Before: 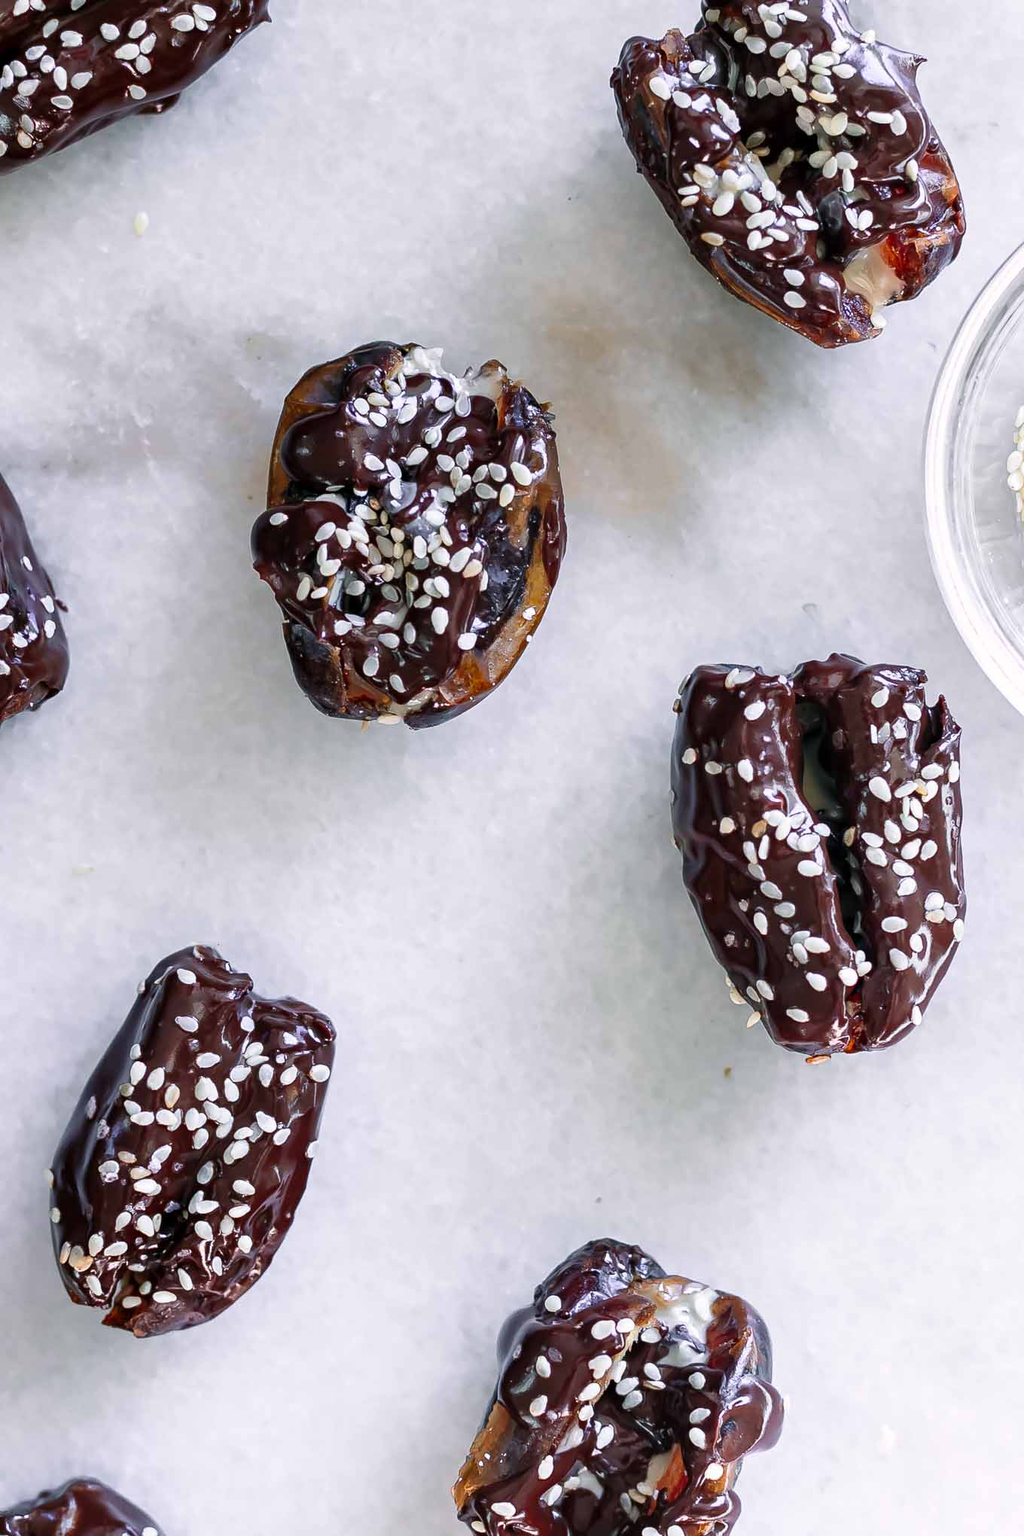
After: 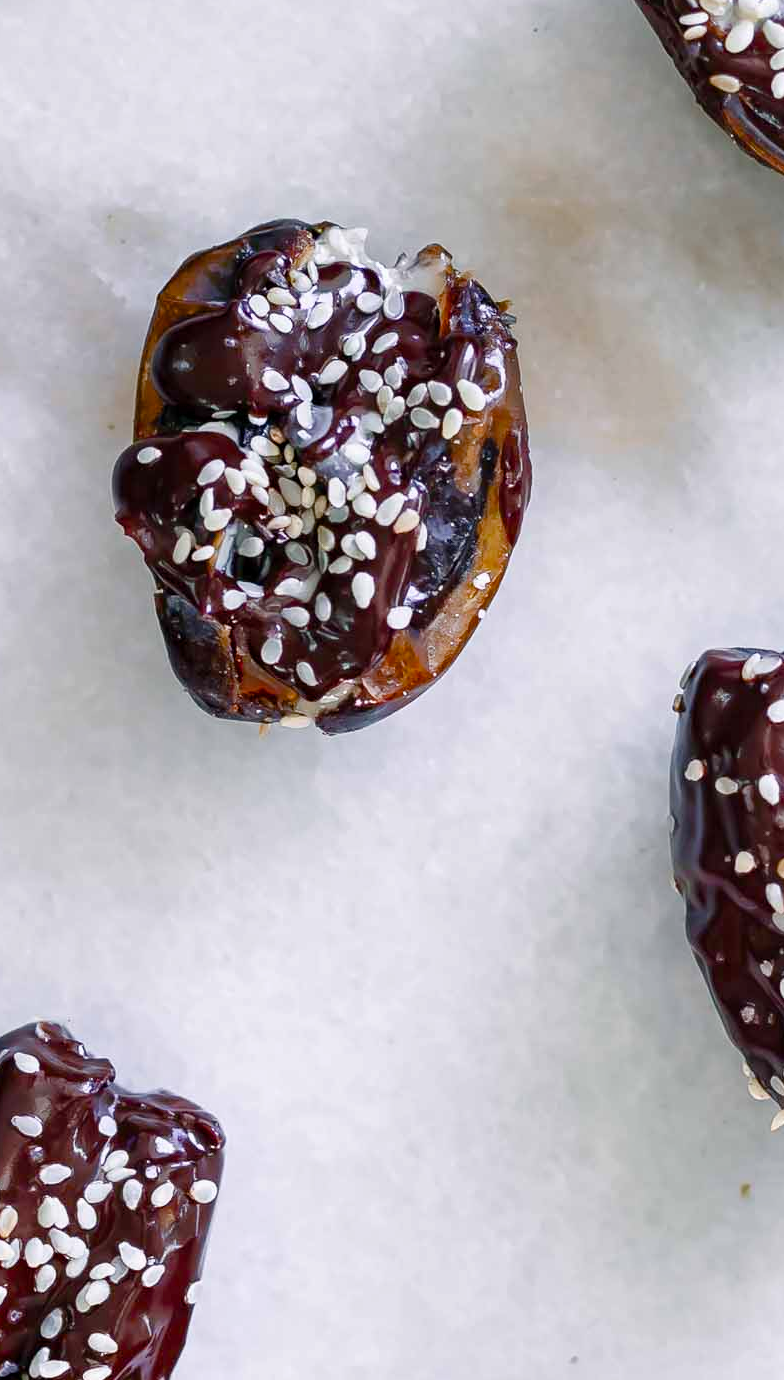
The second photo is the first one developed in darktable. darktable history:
tone equalizer: -8 EV -0.418 EV, -7 EV -0.384 EV, -6 EV -0.319 EV, -5 EV -0.207 EV, -3 EV 0.247 EV, -2 EV 0.325 EV, -1 EV 0.364 EV, +0 EV 0.44 EV
color balance rgb: perceptual saturation grading › global saturation 20%, perceptual saturation grading › highlights -25.719%, perceptual saturation grading › shadows 24.395%, contrast -10.331%
crop: left 16.258%, top 11.489%, right 26.08%, bottom 20.833%
exposure: exposure -0.158 EV, compensate highlight preservation false
